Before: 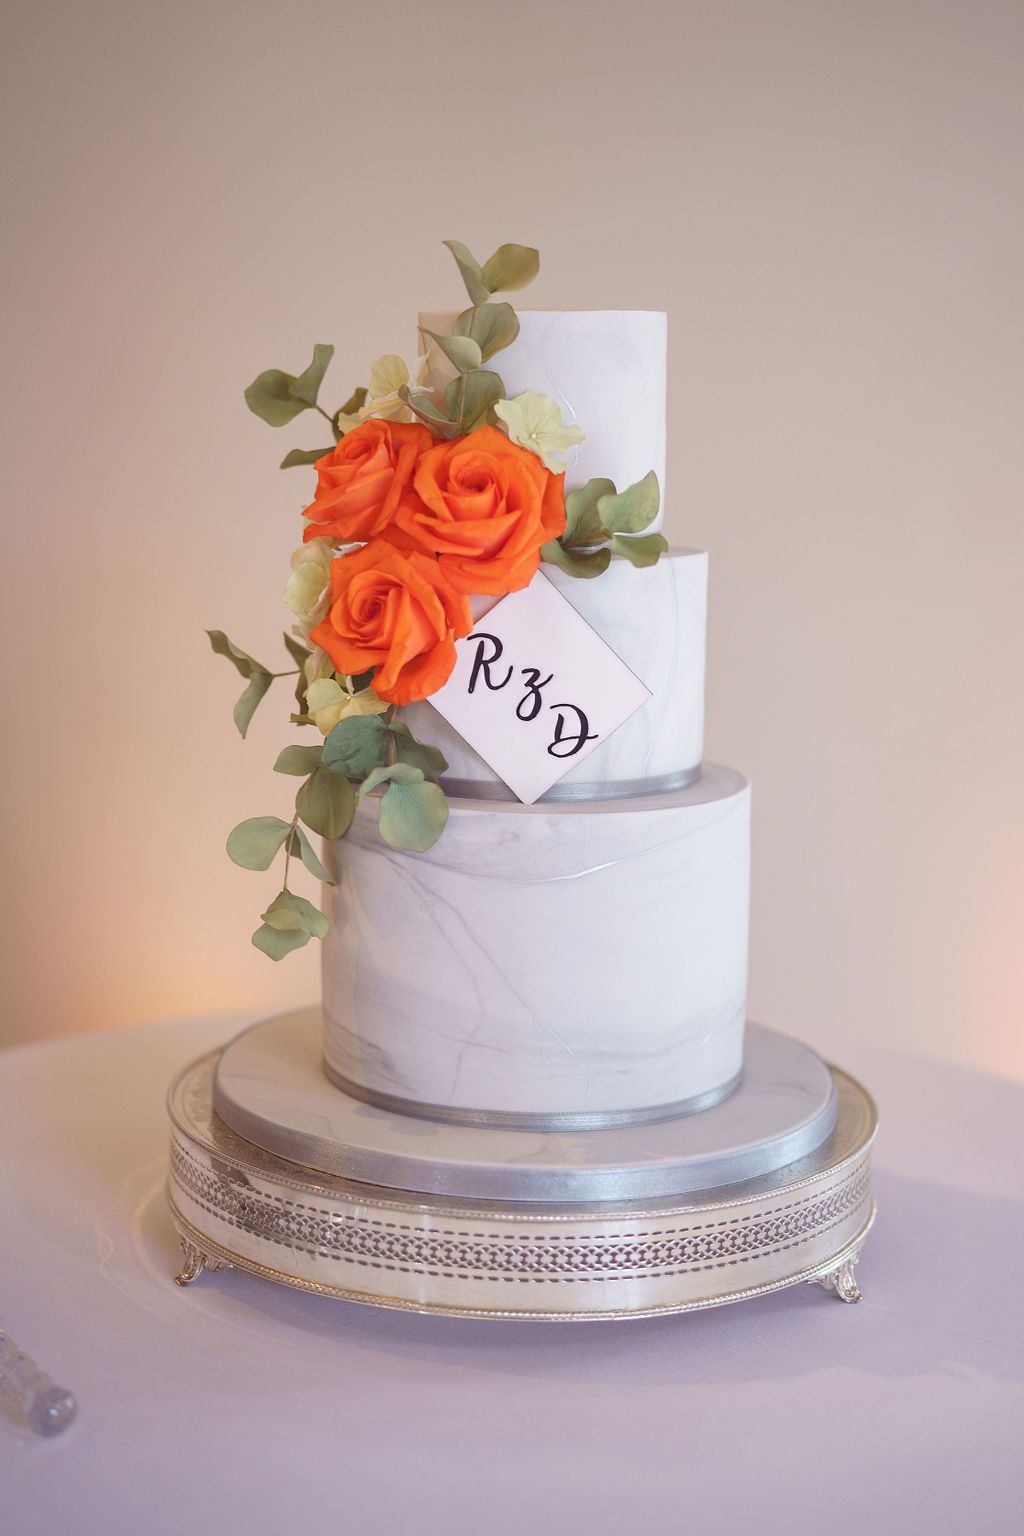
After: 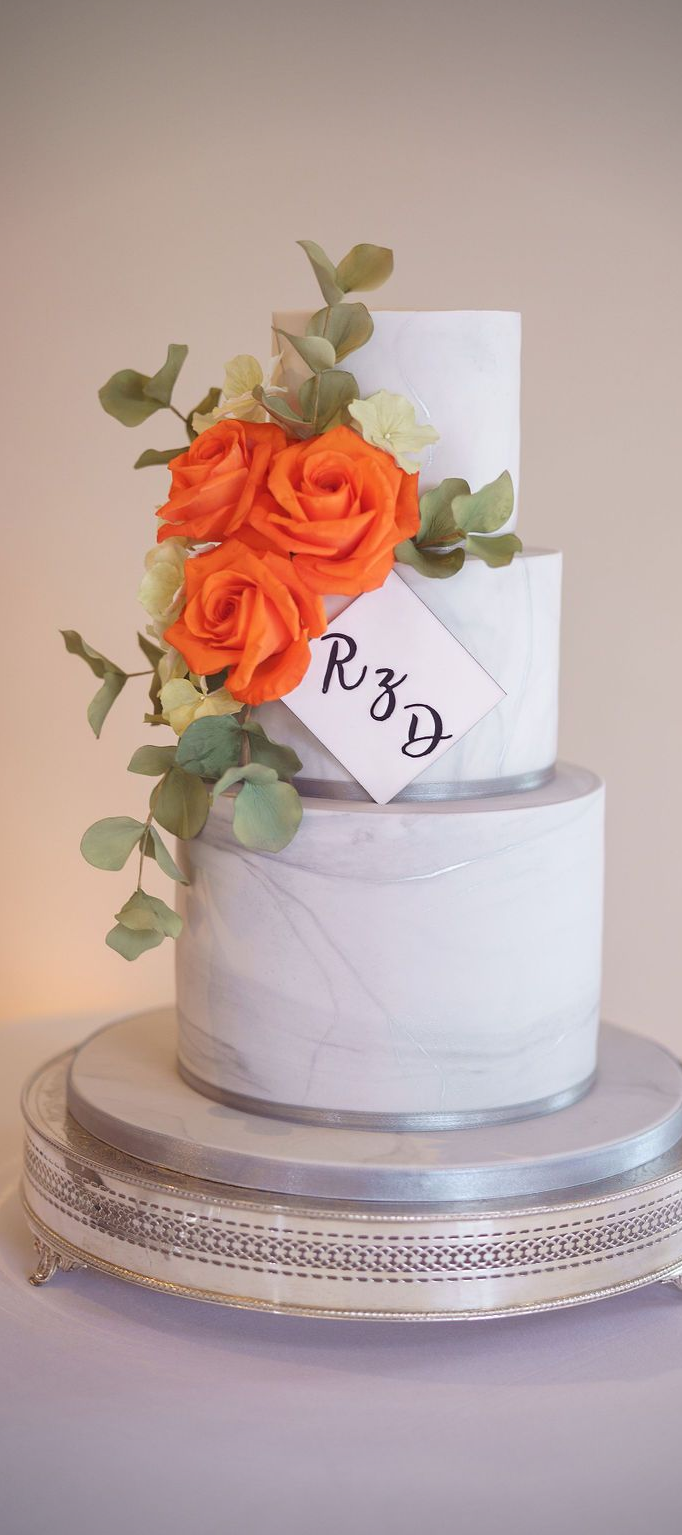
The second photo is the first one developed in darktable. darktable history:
vignetting: on, module defaults
crop and rotate: left 14.288%, right 19.069%
